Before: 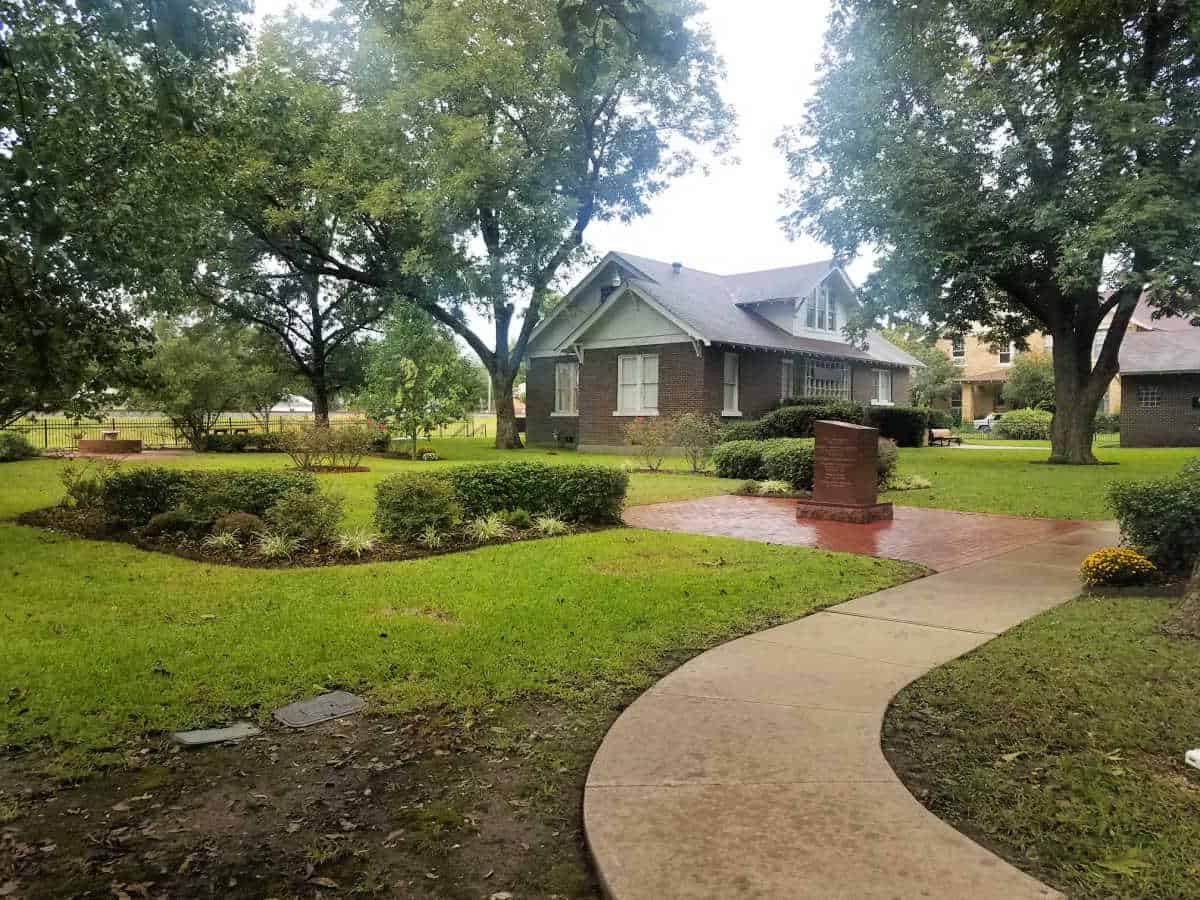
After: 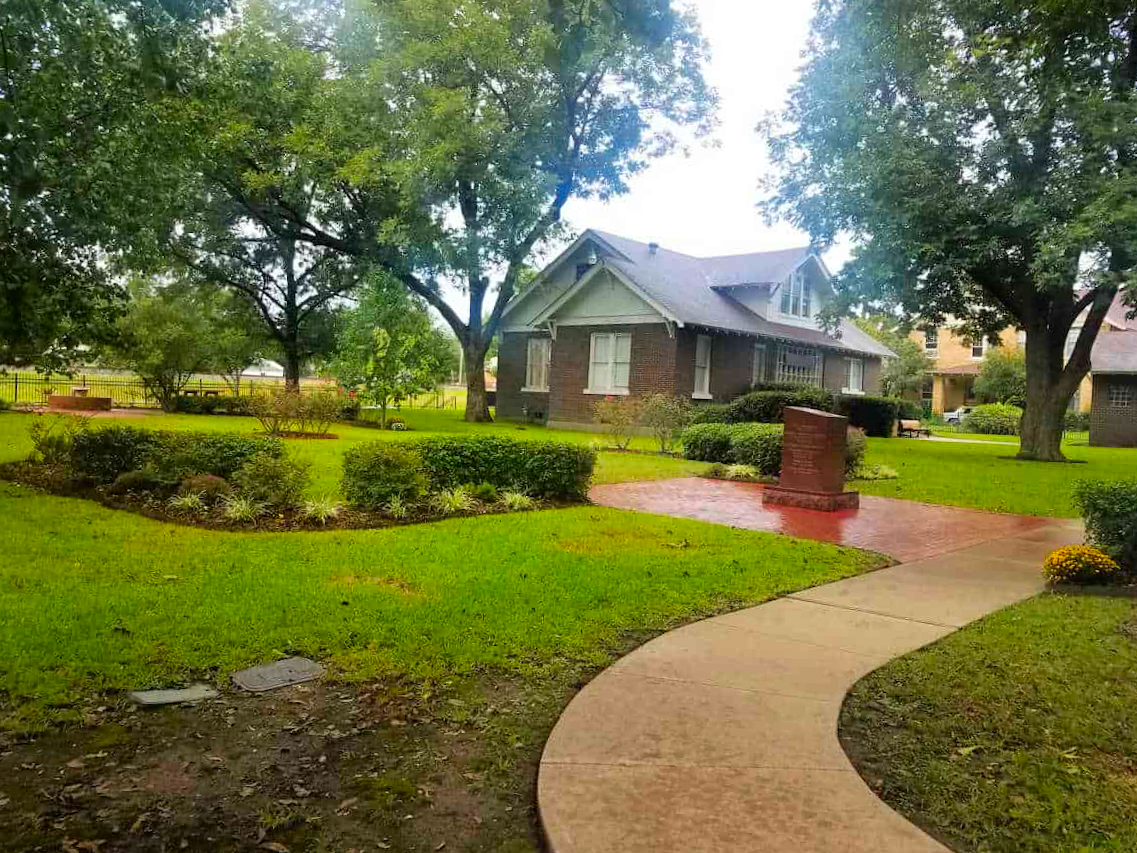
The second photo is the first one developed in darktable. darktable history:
crop and rotate: angle -2.38°
contrast brightness saturation: saturation 0.5
